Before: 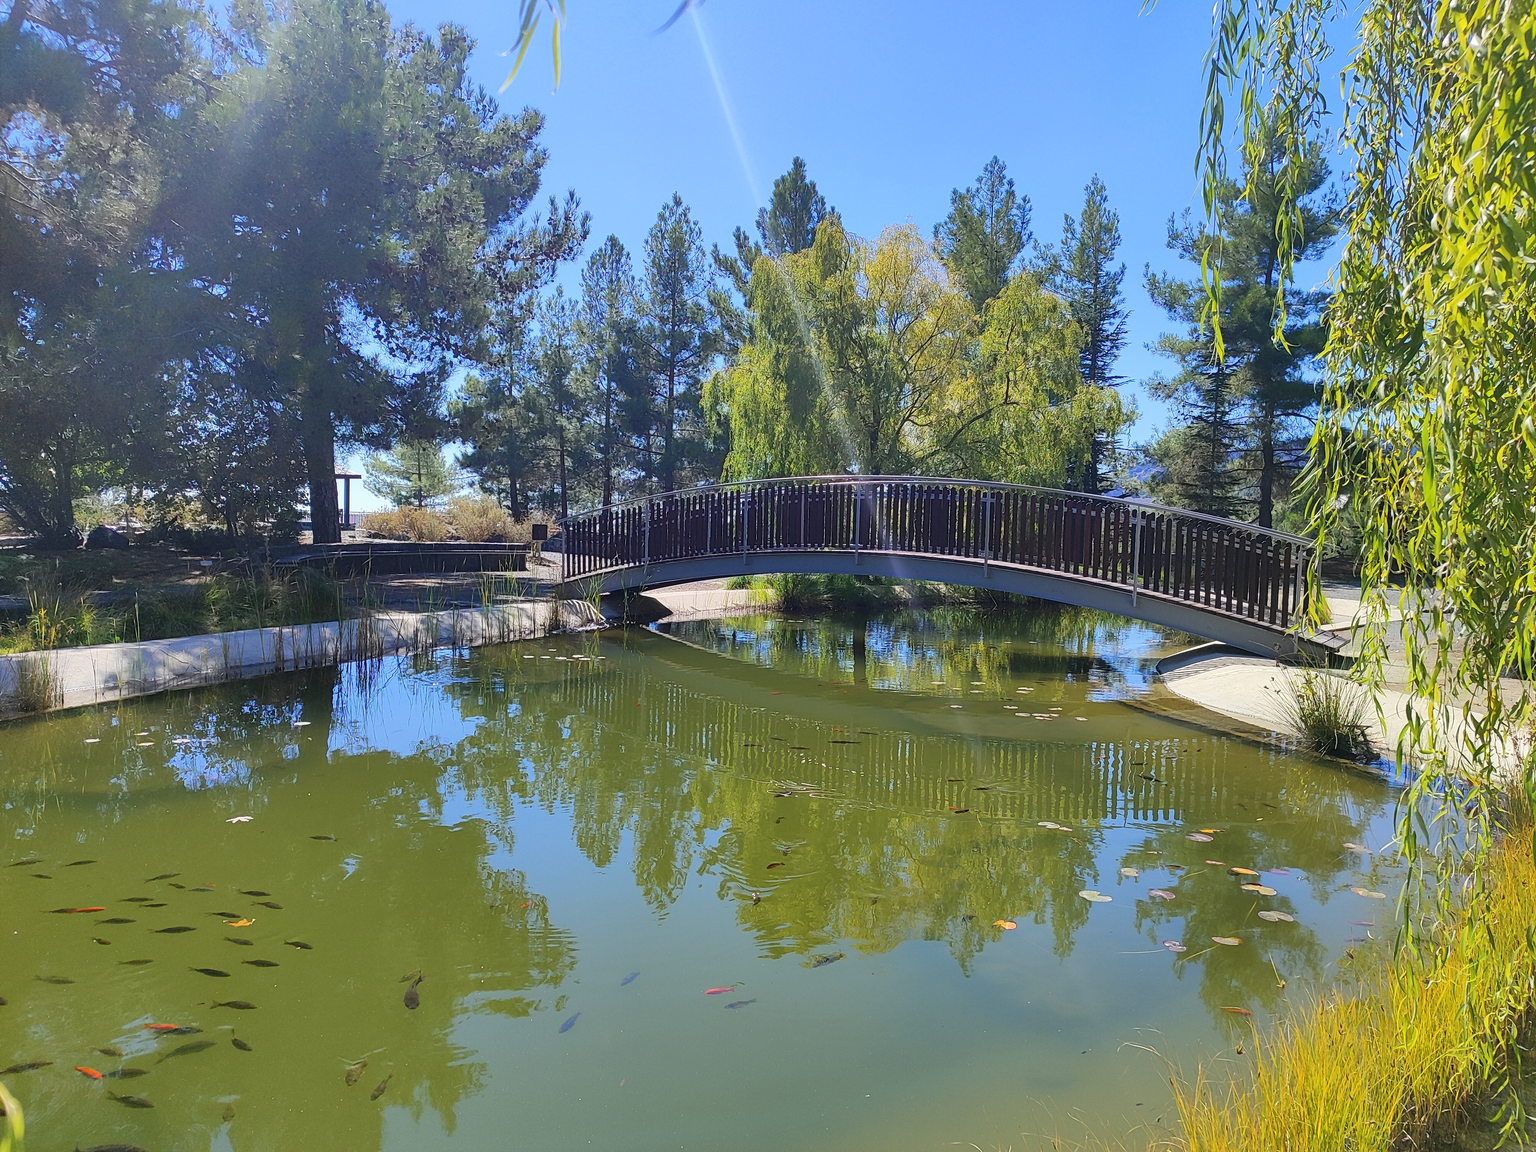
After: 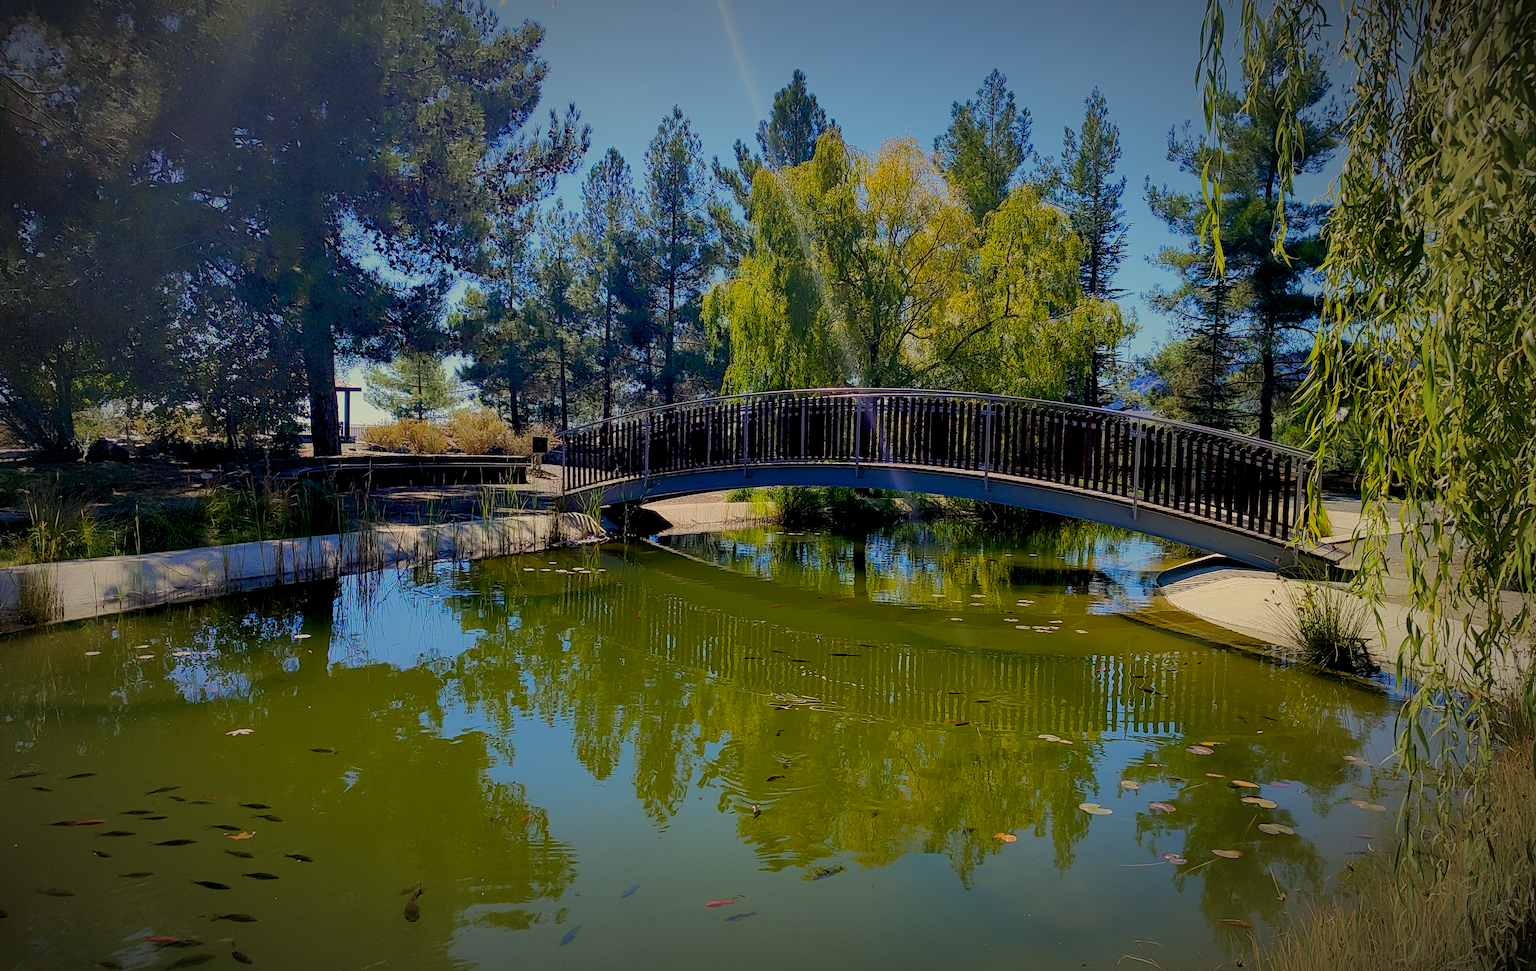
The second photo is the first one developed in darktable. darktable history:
white balance: red 1.029, blue 0.92
color balance rgb: shadows lift › chroma 3%, shadows lift › hue 280.8°, power › hue 330°, highlights gain › chroma 3%, highlights gain › hue 75.6°, global offset › luminance -1%, perceptual saturation grading › global saturation 20%, perceptual saturation grading › highlights -25%, perceptual saturation grading › shadows 50%, global vibrance 20%
crop: top 7.625%, bottom 8.027%
vignetting: fall-off start 67.5%, fall-off radius 67.23%, brightness -0.813, automatic ratio true
exposure: black level correction 0.009, exposure -0.637 EV, compensate highlight preservation false
